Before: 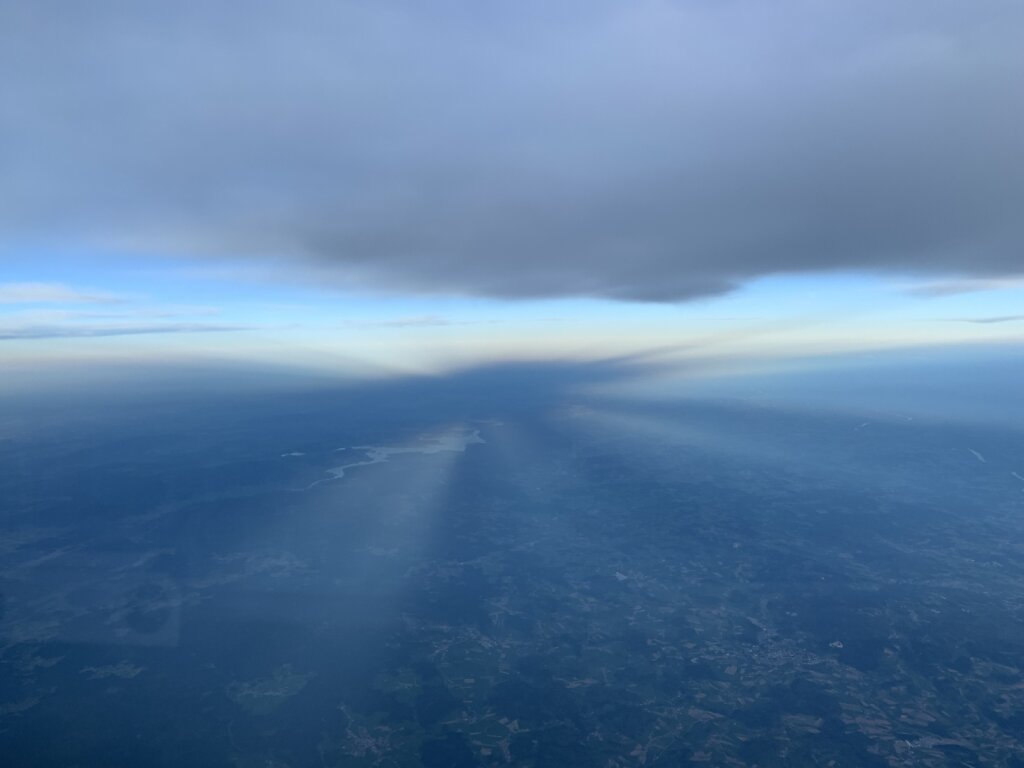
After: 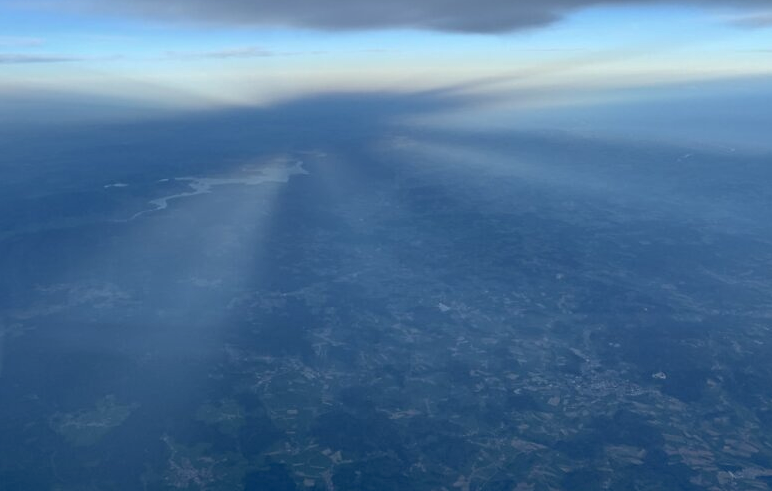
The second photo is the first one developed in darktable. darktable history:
shadows and highlights: on, module defaults
crop and rotate: left 17.303%, top 35.031%, right 7.266%, bottom 0.95%
local contrast: on, module defaults
